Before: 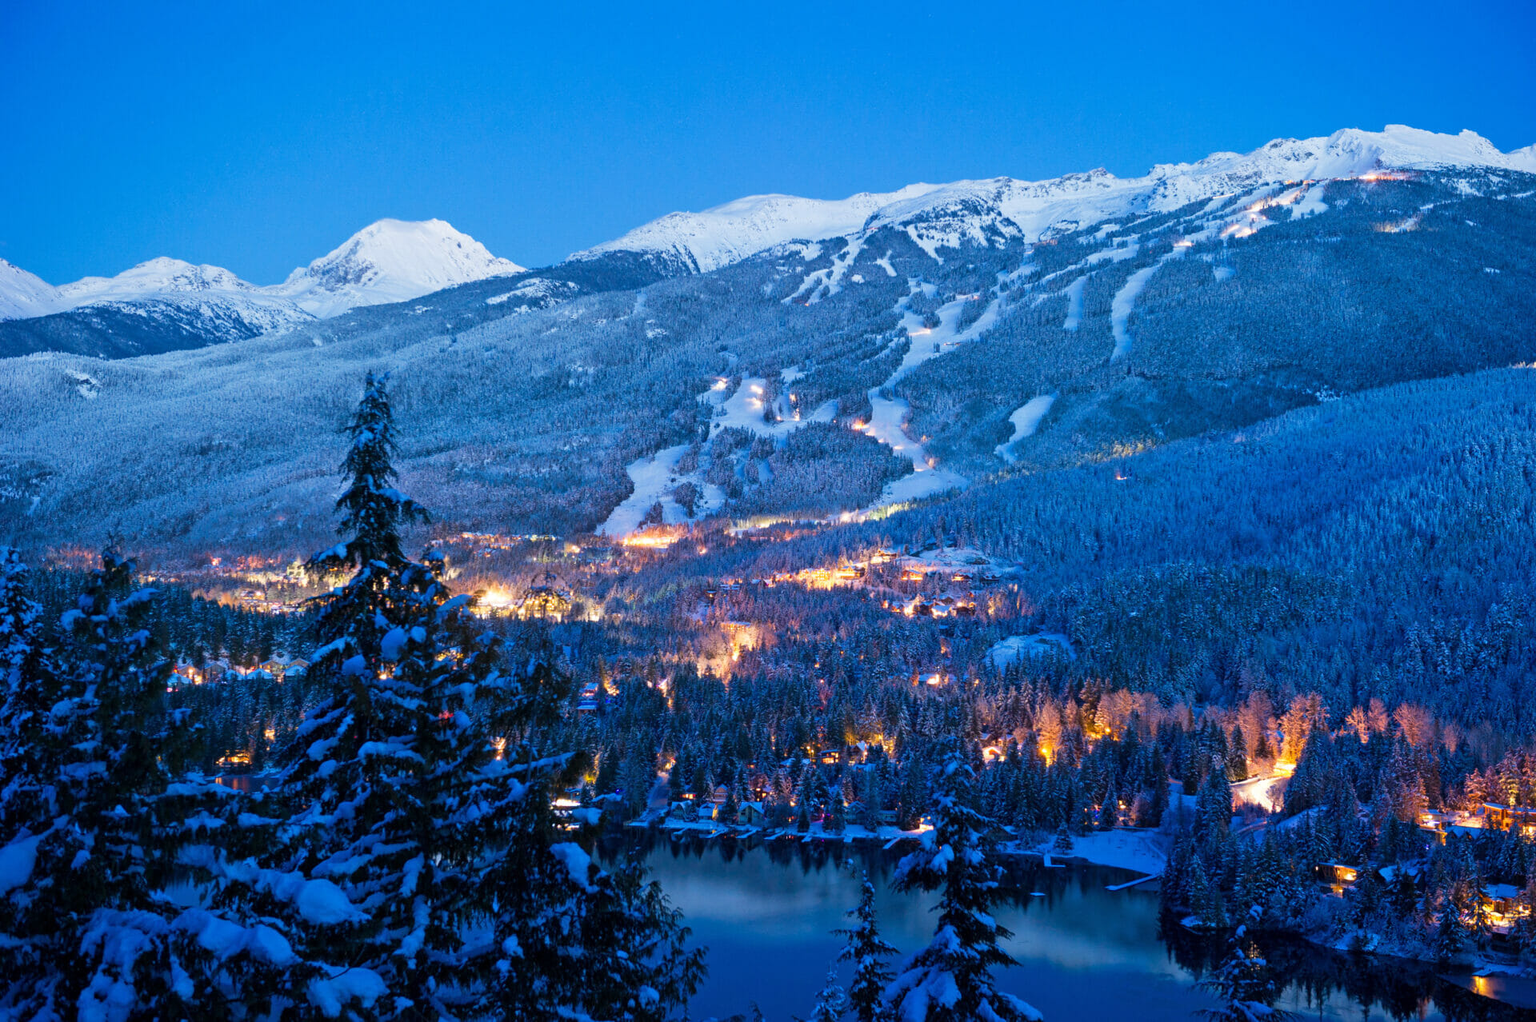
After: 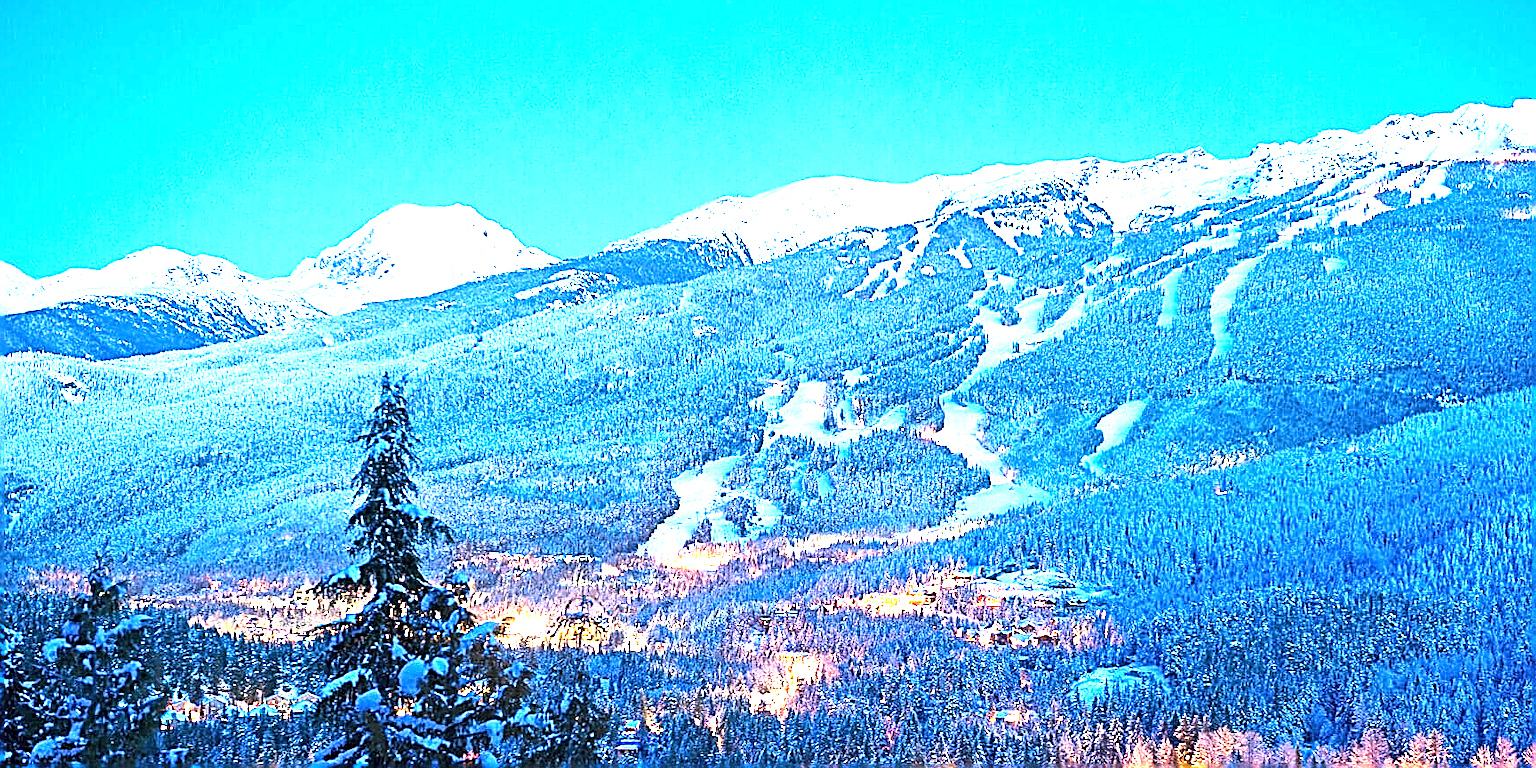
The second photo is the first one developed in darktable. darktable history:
exposure: black level correction 0, exposure 2 EV, compensate highlight preservation false
sharpen: amount 2
crop: left 1.509%, top 3.452%, right 7.696%, bottom 28.452%
